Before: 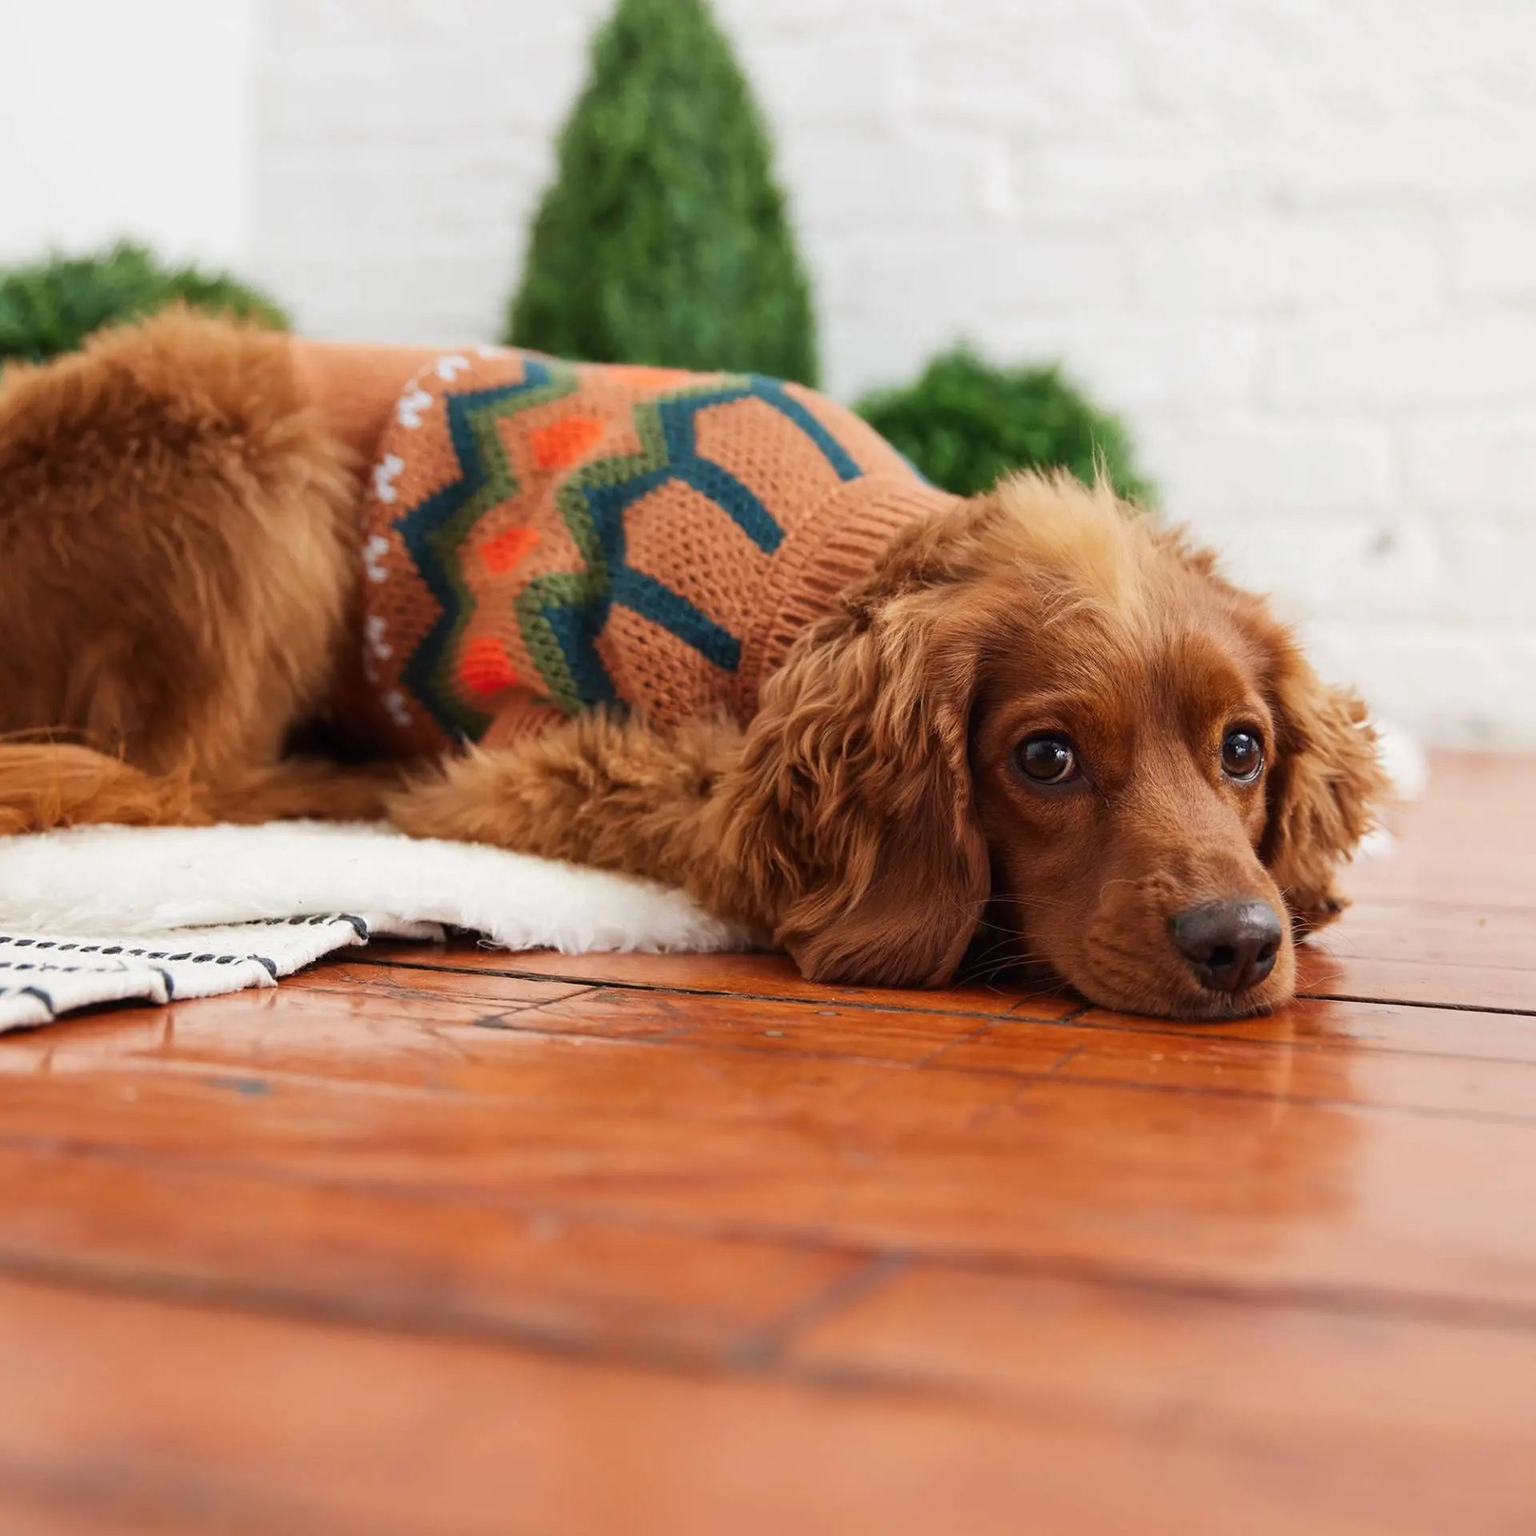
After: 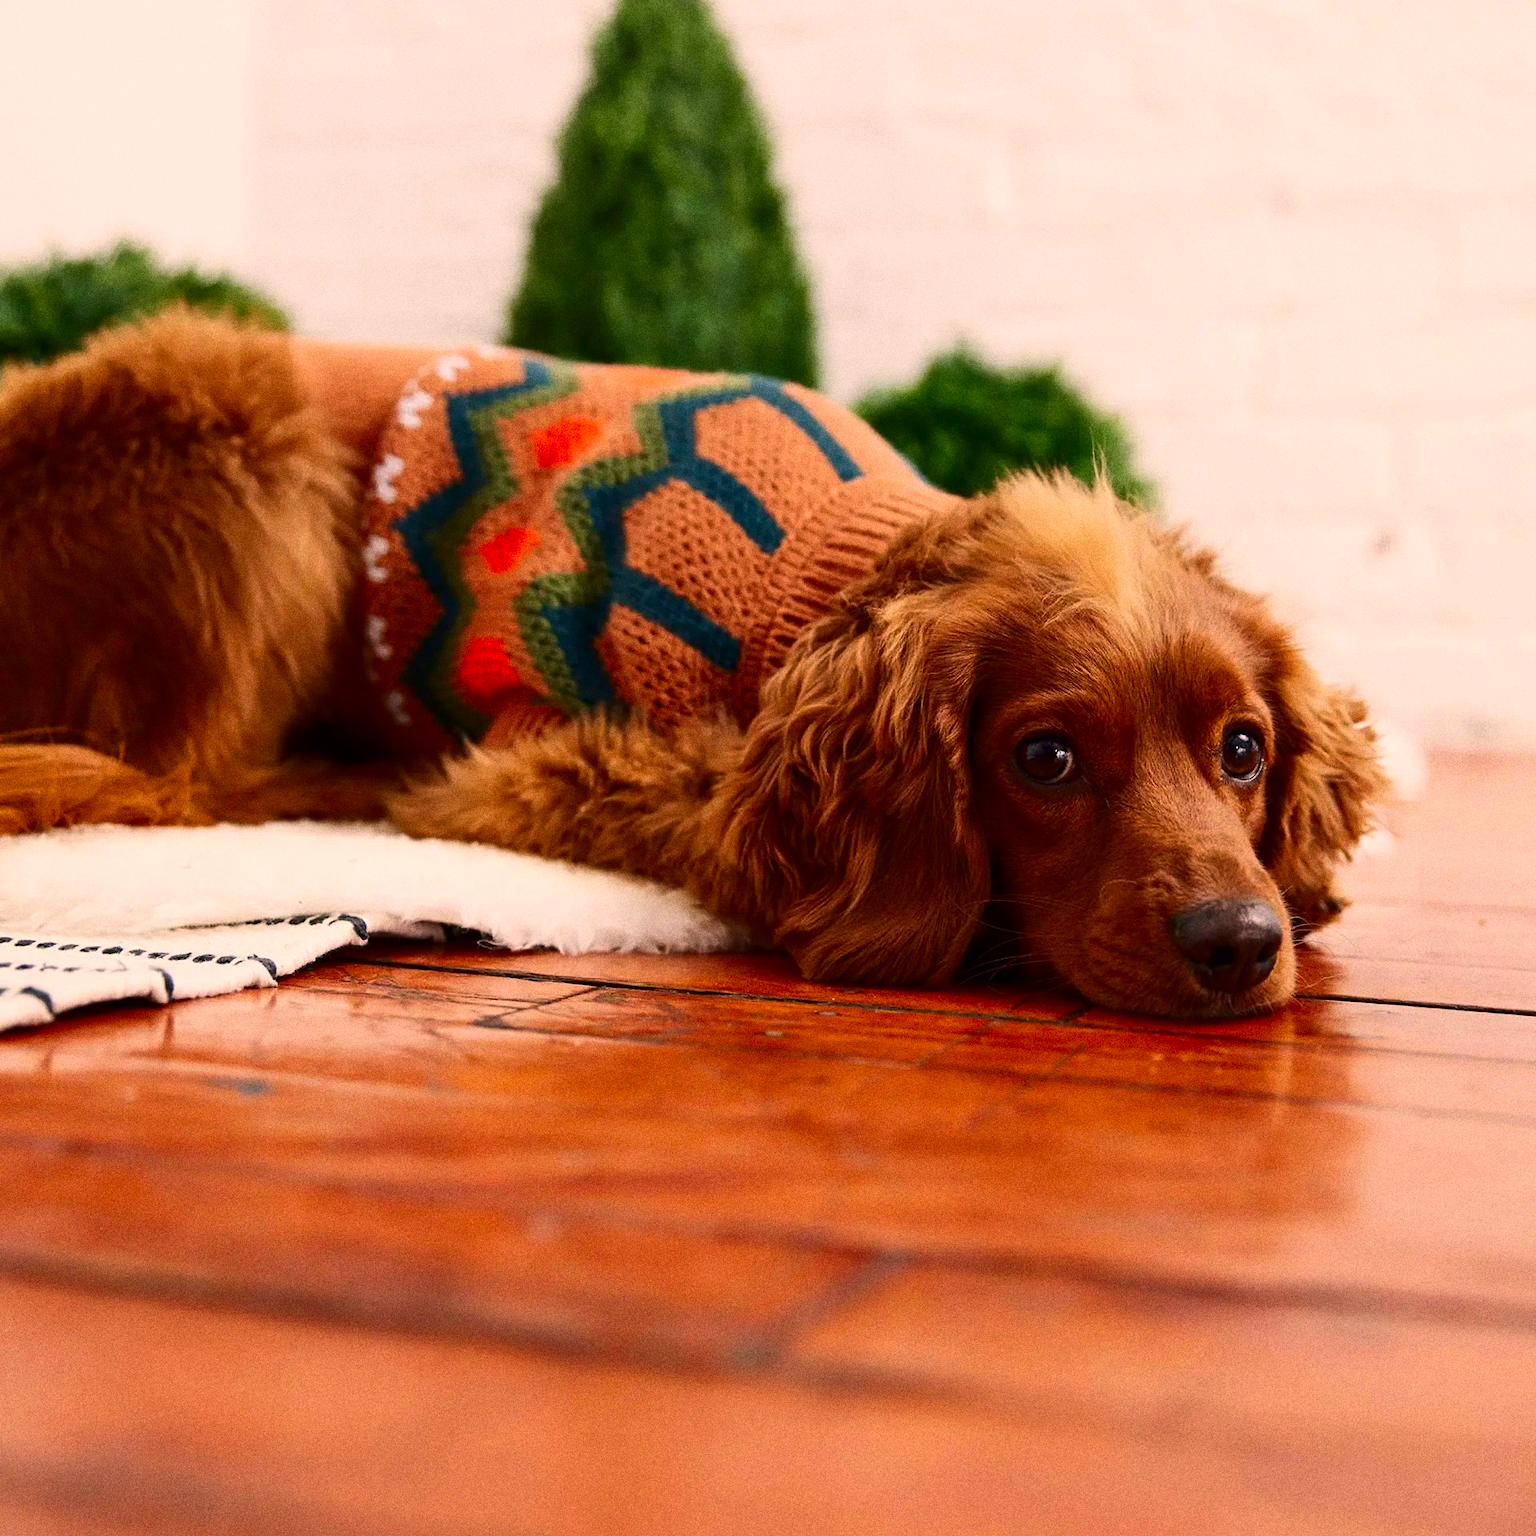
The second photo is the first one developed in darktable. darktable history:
color correction: highlights a* 11.96, highlights b* 11.58
contrast brightness saturation: contrast 0.19, brightness -0.11, saturation 0.21
grain: coarseness 0.09 ISO, strength 40%
